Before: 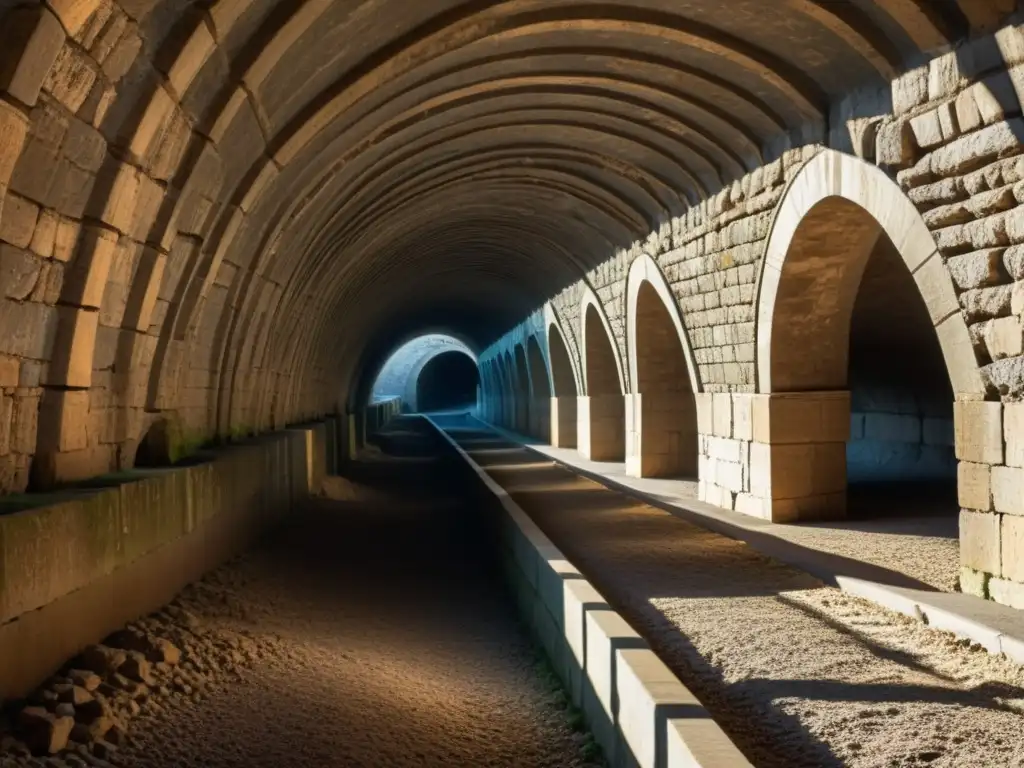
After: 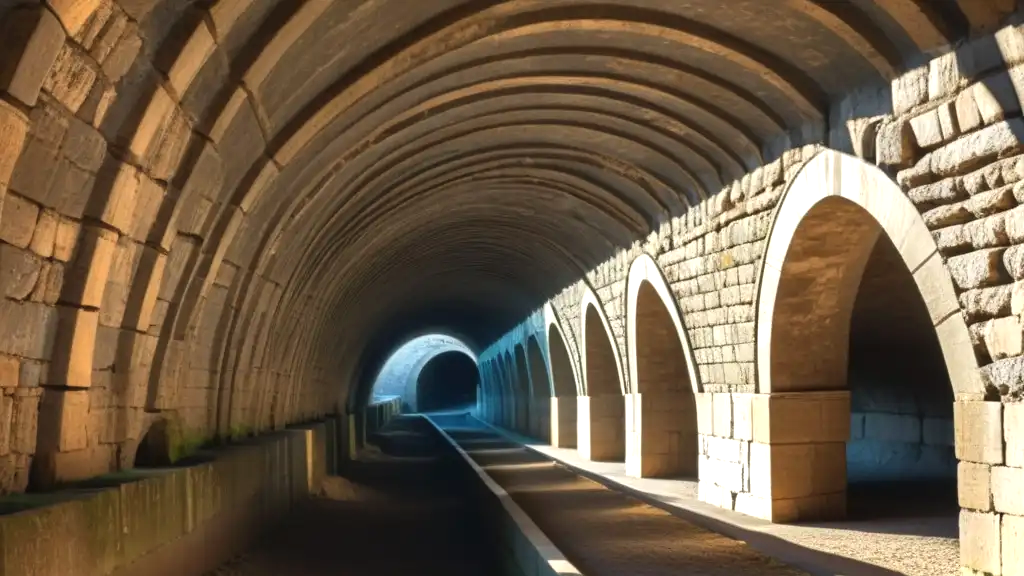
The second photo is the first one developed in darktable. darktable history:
crop: bottom 24.988%
exposure: black level correction -0.002, exposure 0.532 EV, compensate highlight preservation false
